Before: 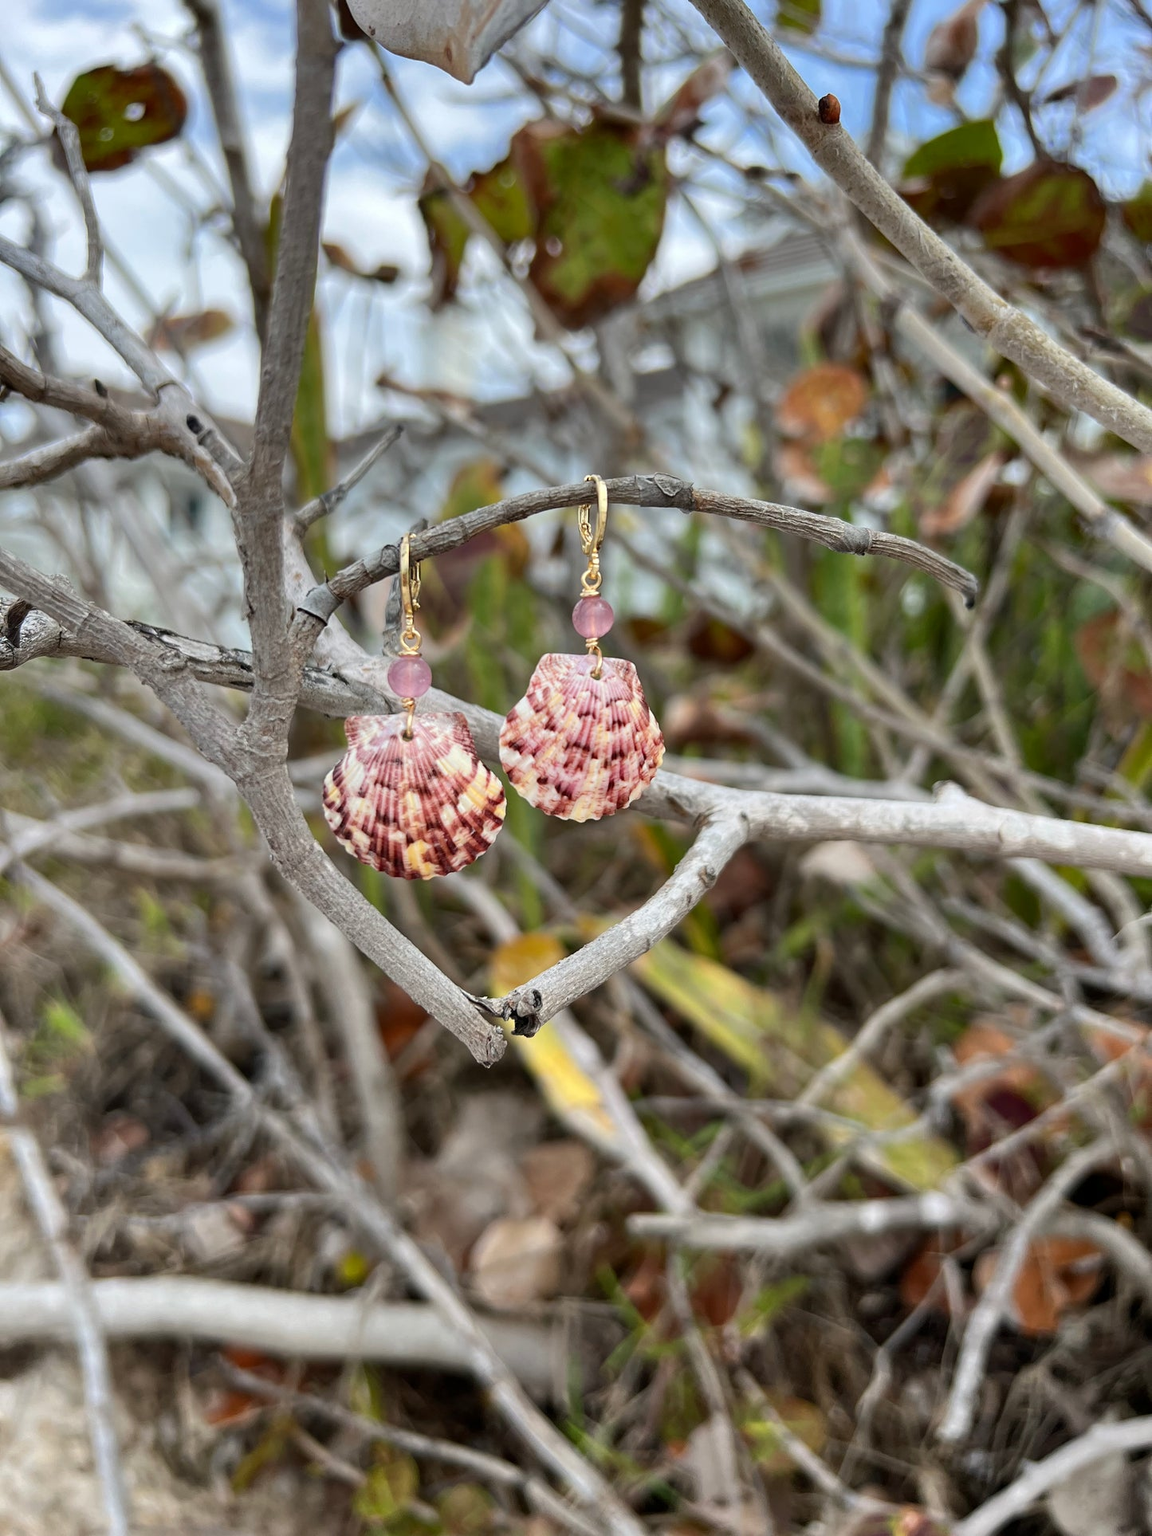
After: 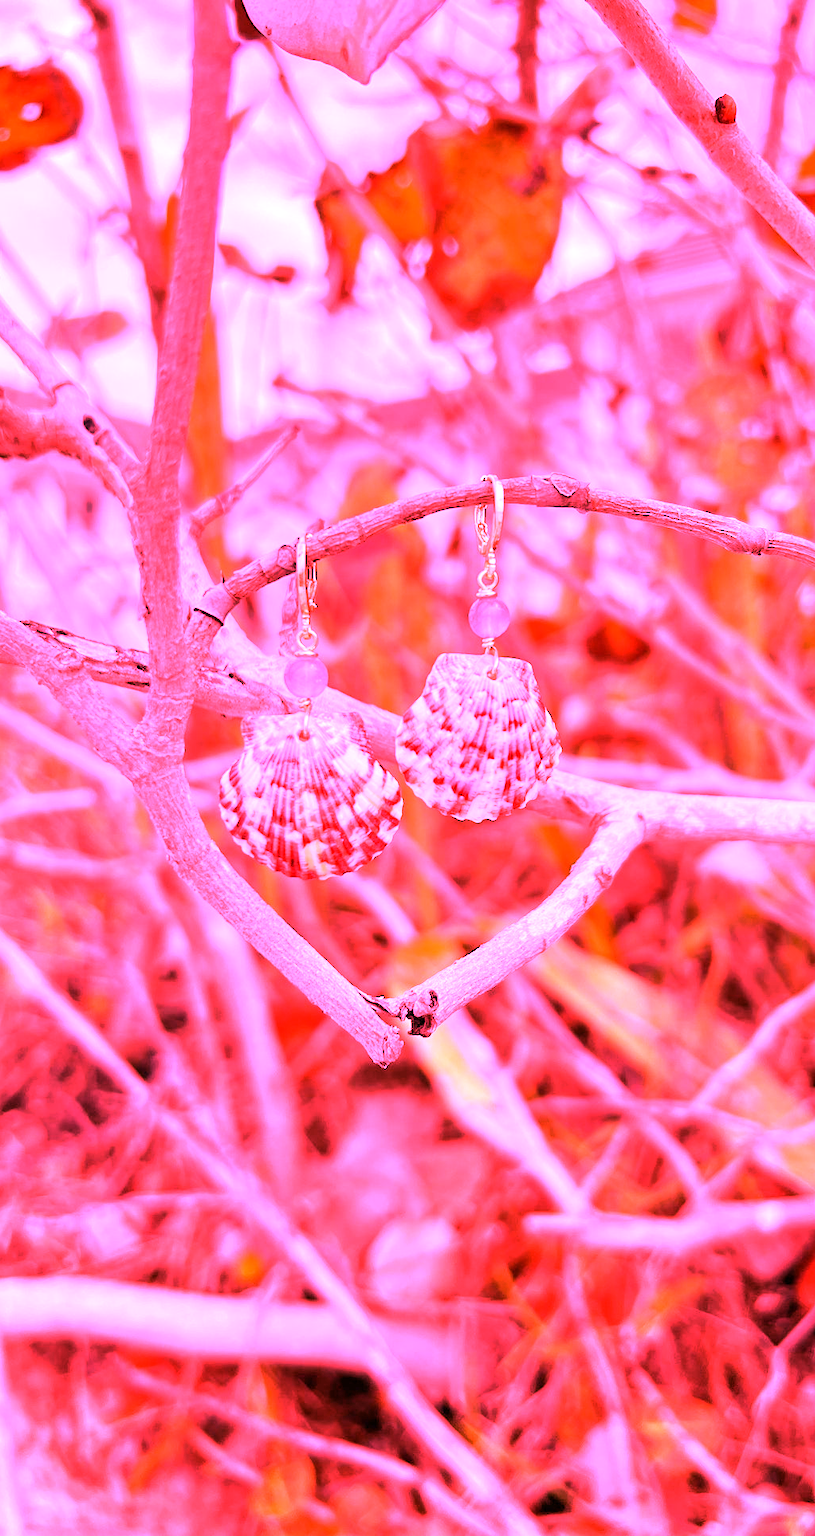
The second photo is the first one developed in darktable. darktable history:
white balance: red 4.26, blue 1.802
crop and rotate: left 9.061%, right 20.142%
